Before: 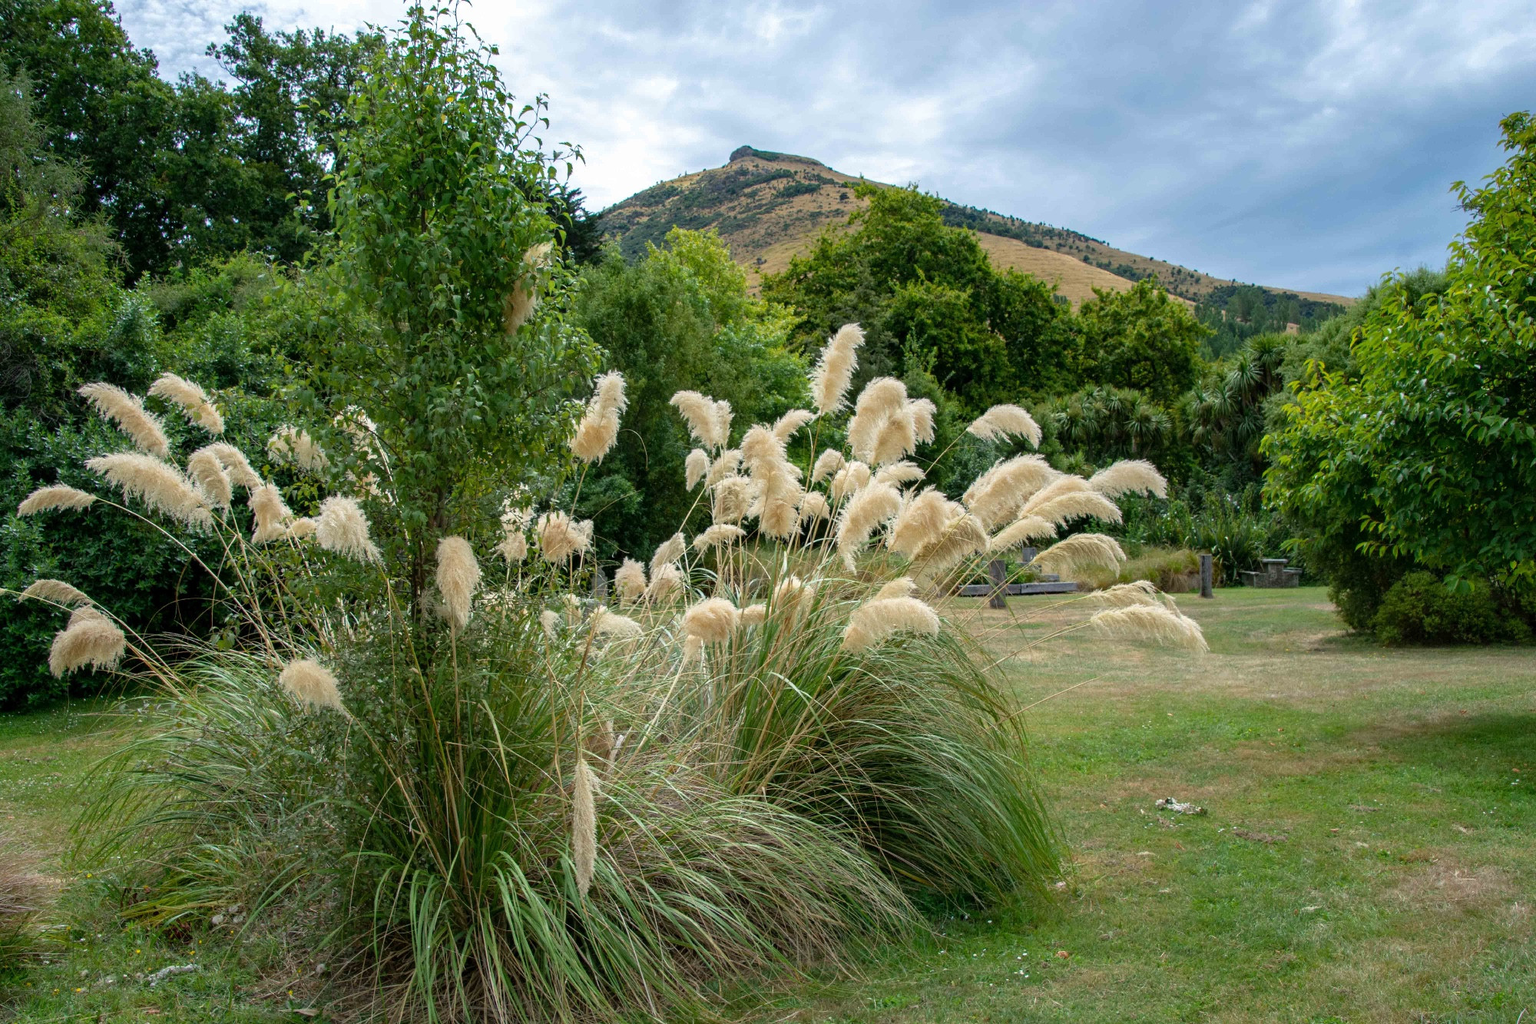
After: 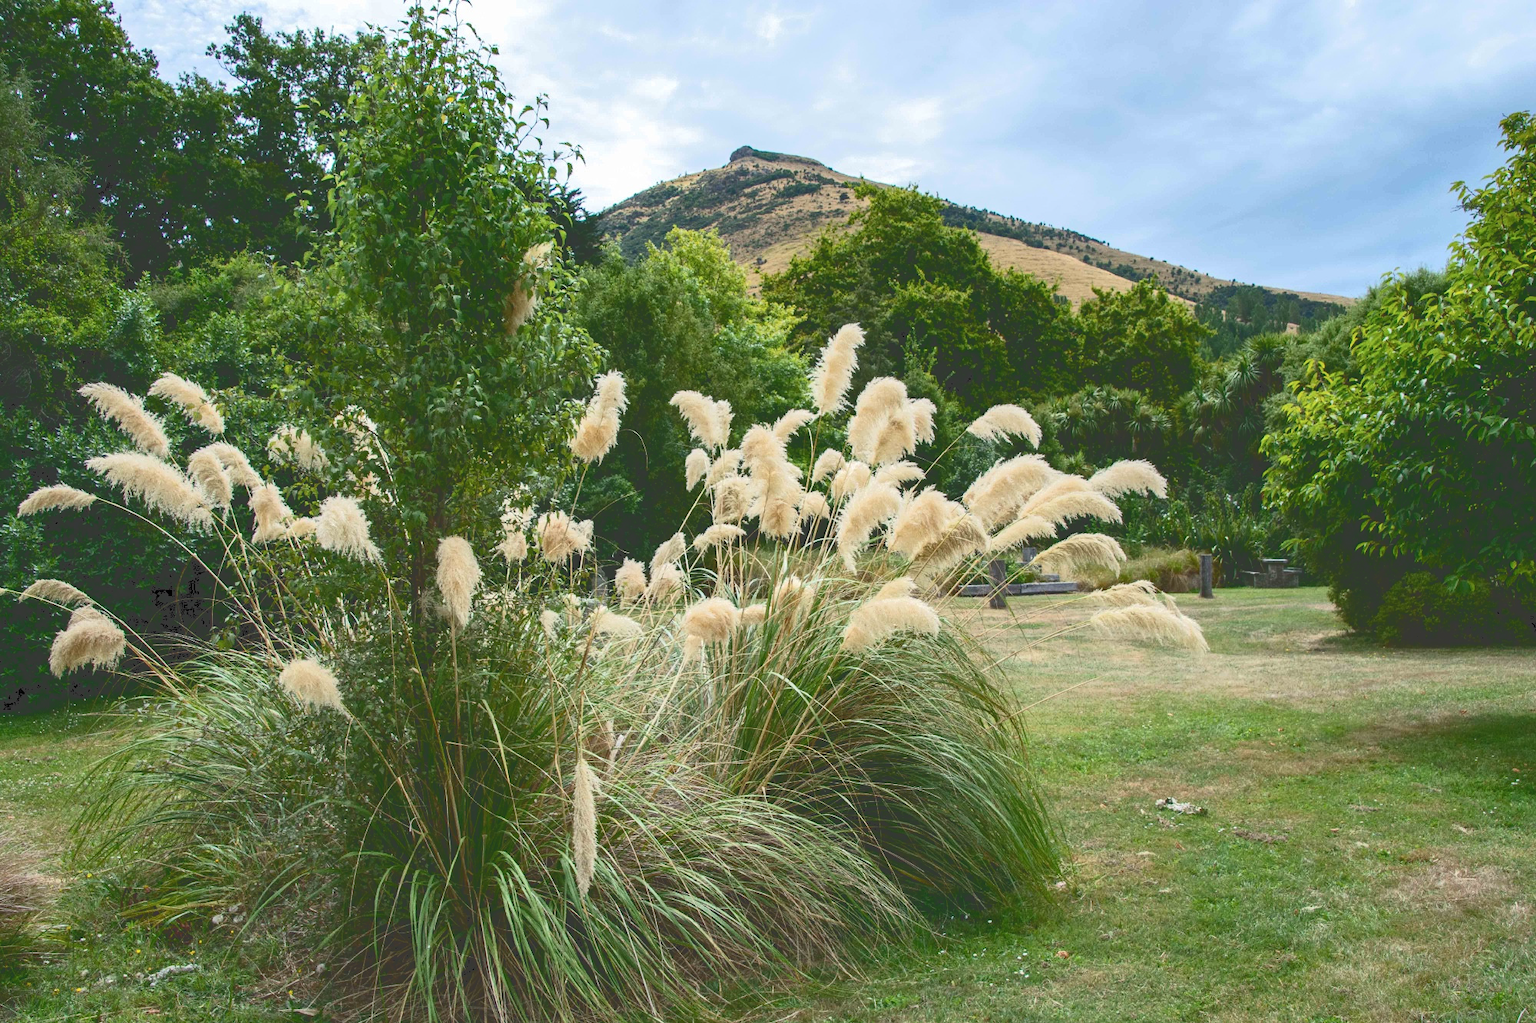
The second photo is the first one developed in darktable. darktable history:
tone curve: curves: ch0 [(0, 0) (0.003, 0.231) (0.011, 0.231) (0.025, 0.231) (0.044, 0.231) (0.069, 0.235) (0.1, 0.24) (0.136, 0.246) (0.177, 0.256) (0.224, 0.279) (0.277, 0.313) (0.335, 0.354) (0.399, 0.428) (0.468, 0.514) (0.543, 0.61) (0.623, 0.728) (0.709, 0.808) (0.801, 0.873) (0.898, 0.909) (1, 1)], color space Lab, independent channels, preserve colors none
